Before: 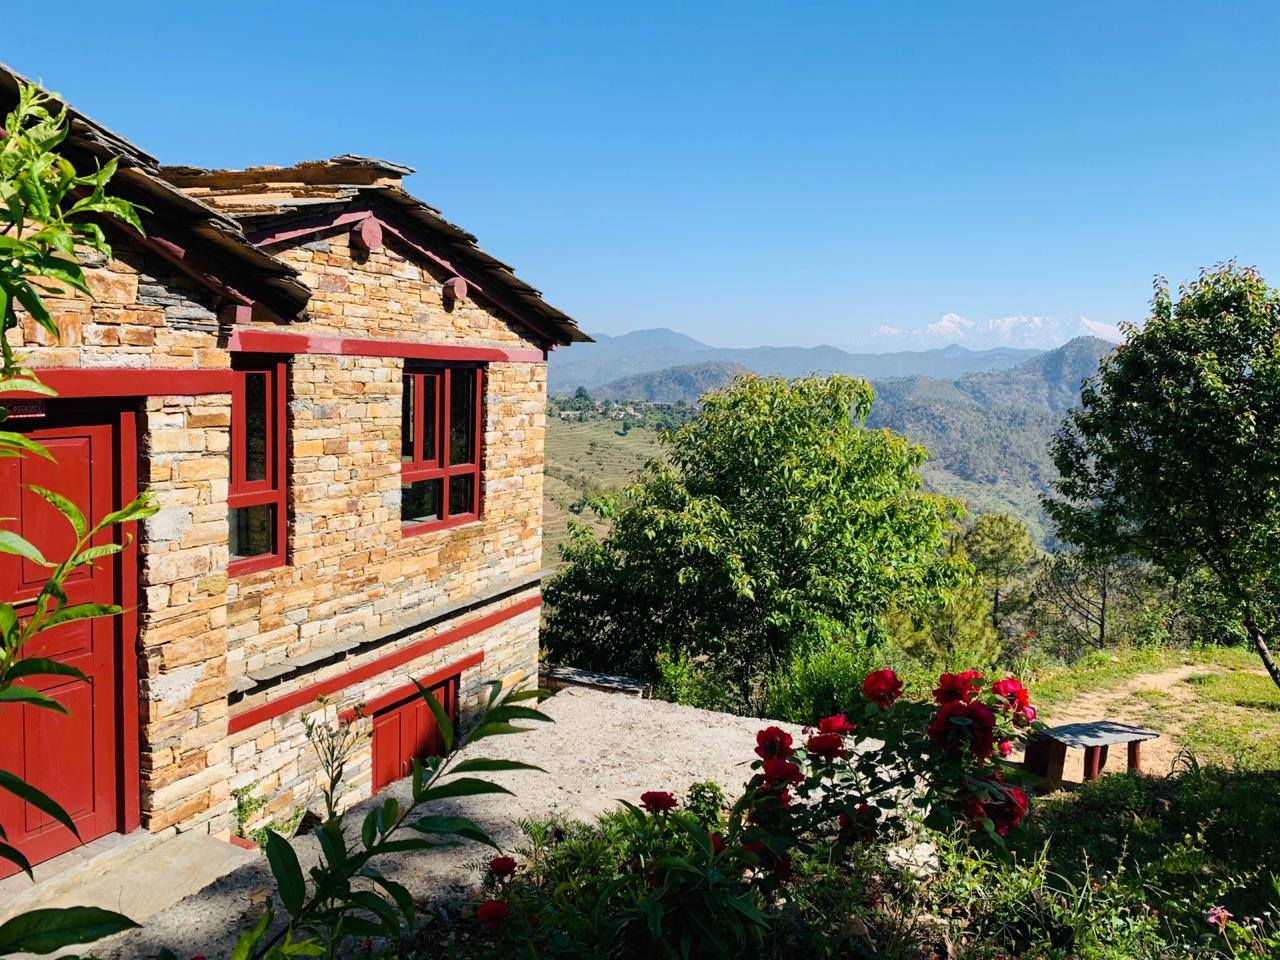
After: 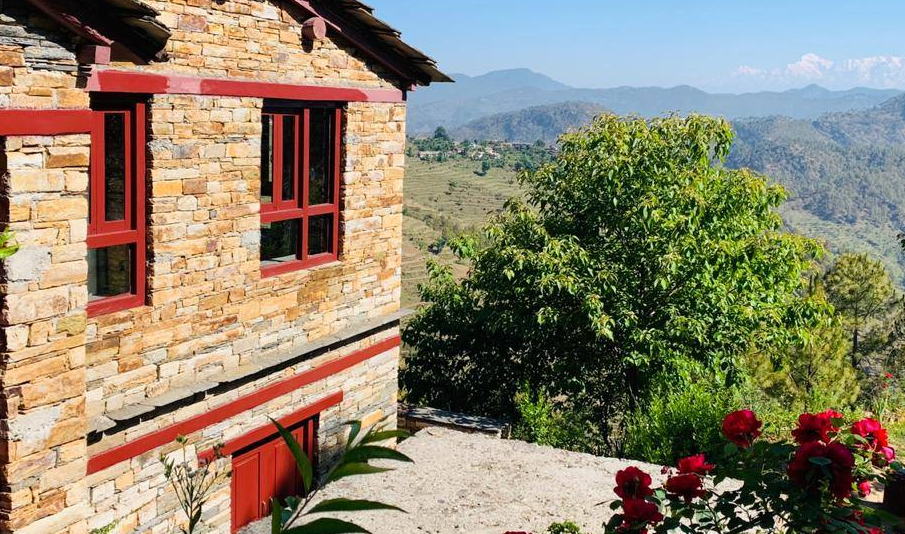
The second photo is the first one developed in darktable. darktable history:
crop: left 11.035%, top 27.138%, right 18.257%, bottom 17.143%
